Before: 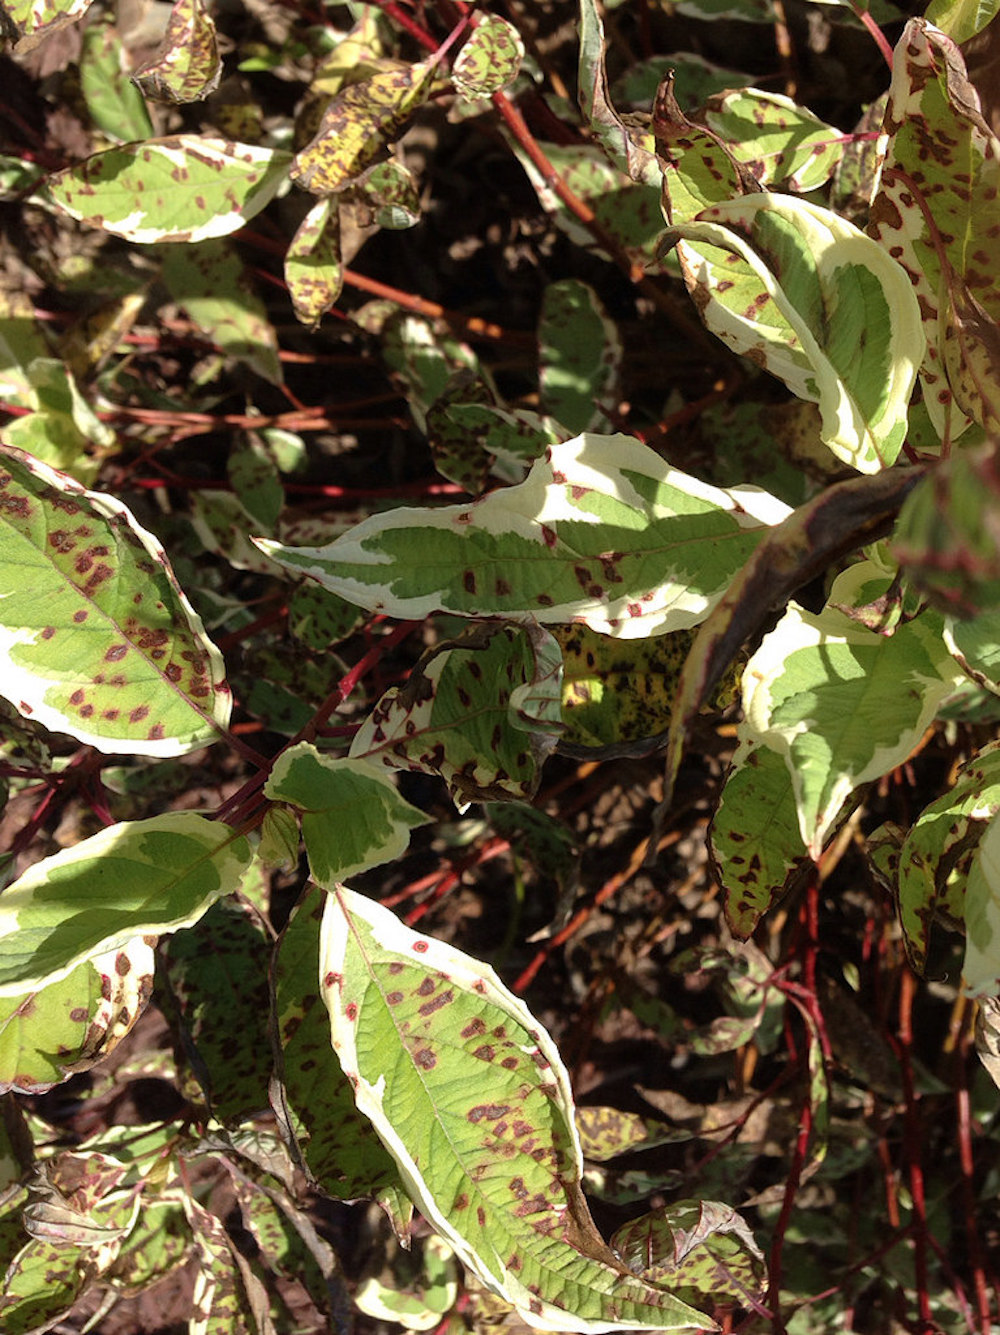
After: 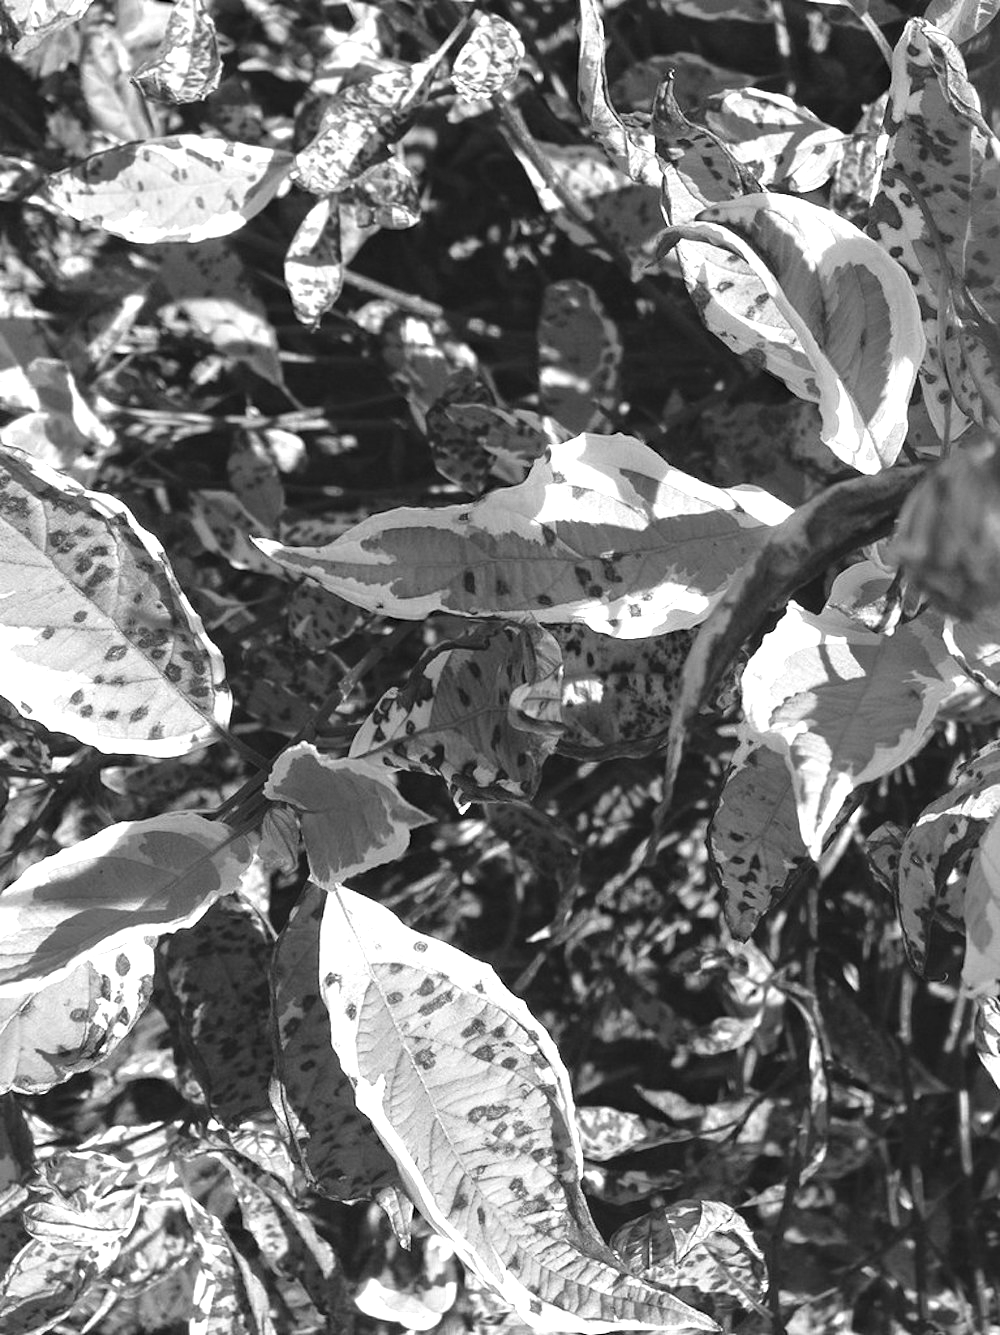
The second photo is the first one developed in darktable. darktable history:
monochrome: a 0, b 0, size 0.5, highlights 0.57
exposure: black level correction -0.005, exposure 1.002 EV, compensate highlight preservation false
base curve: curves: ch0 [(0, 0) (0.472, 0.508) (1, 1)]
haze removal: compatibility mode true, adaptive false
